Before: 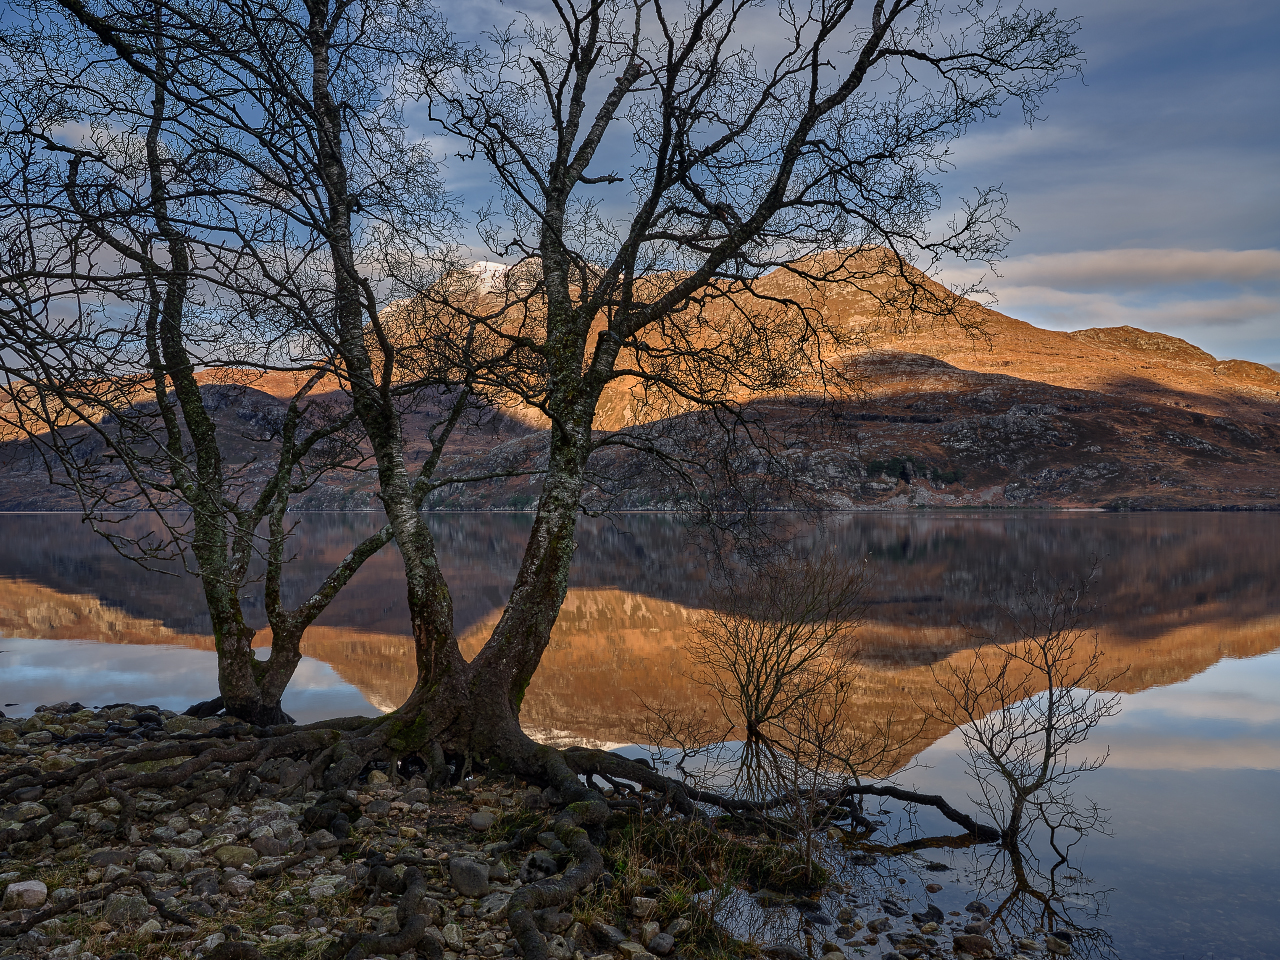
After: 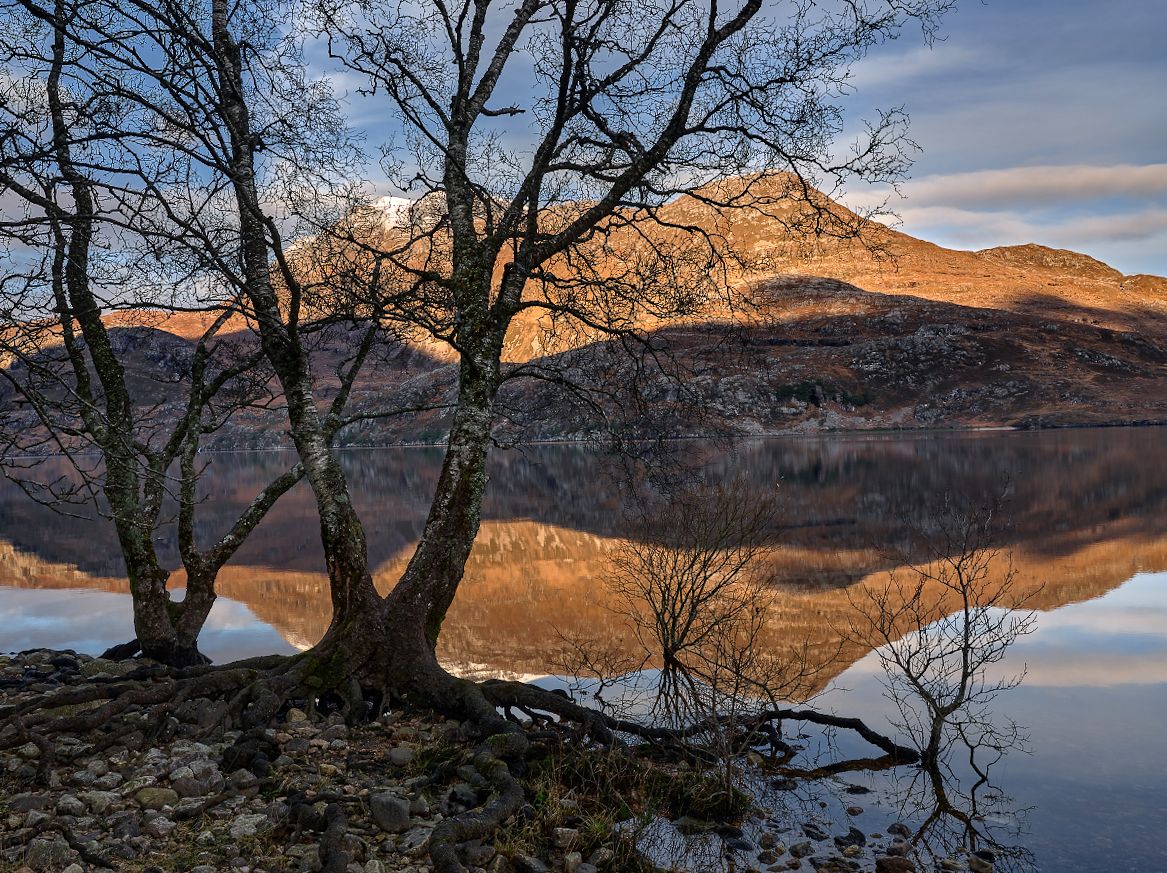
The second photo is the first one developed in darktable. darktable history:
tone equalizer: -8 EV -0.423 EV, -7 EV -0.427 EV, -6 EV -0.333 EV, -5 EV -0.215 EV, -3 EV 0.191 EV, -2 EV 0.326 EV, -1 EV 0.396 EV, +0 EV 0.414 EV, mask exposure compensation -0.505 EV
crop and rotate: angle 1.57°, left 5.496%, top 5.682%
